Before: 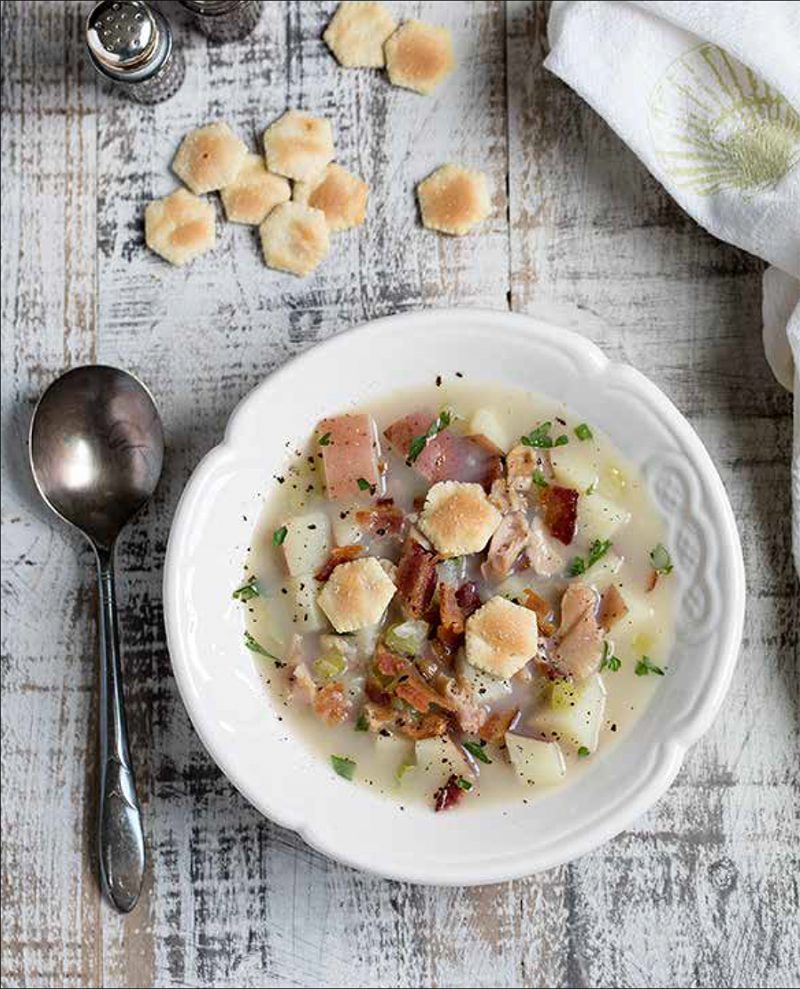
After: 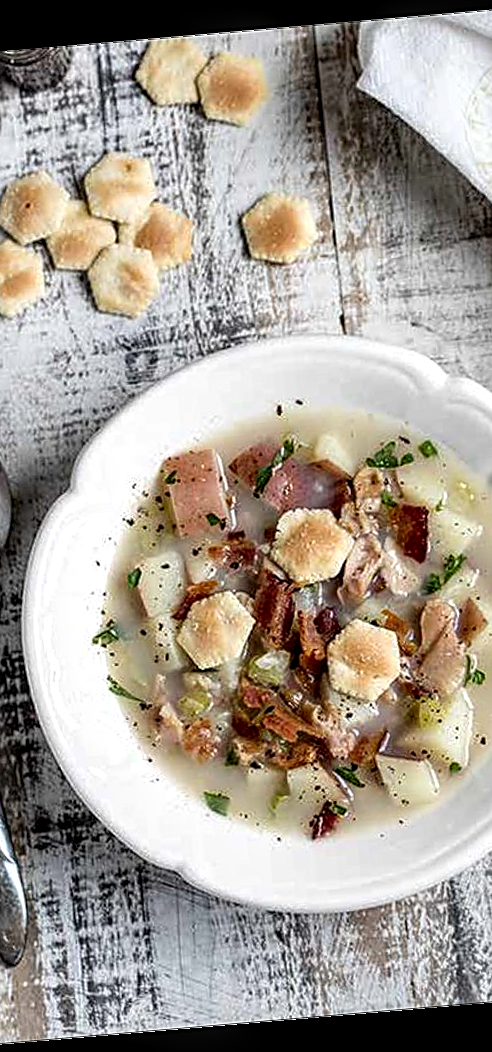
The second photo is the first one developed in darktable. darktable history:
sharpen: on, module defaults
local contrast: highlights 60%, shadows 60%, detail 160%
crop: left 21.674%, right 22.086%
rotate and perspective: rotation -4.86°, automatic cropping off
